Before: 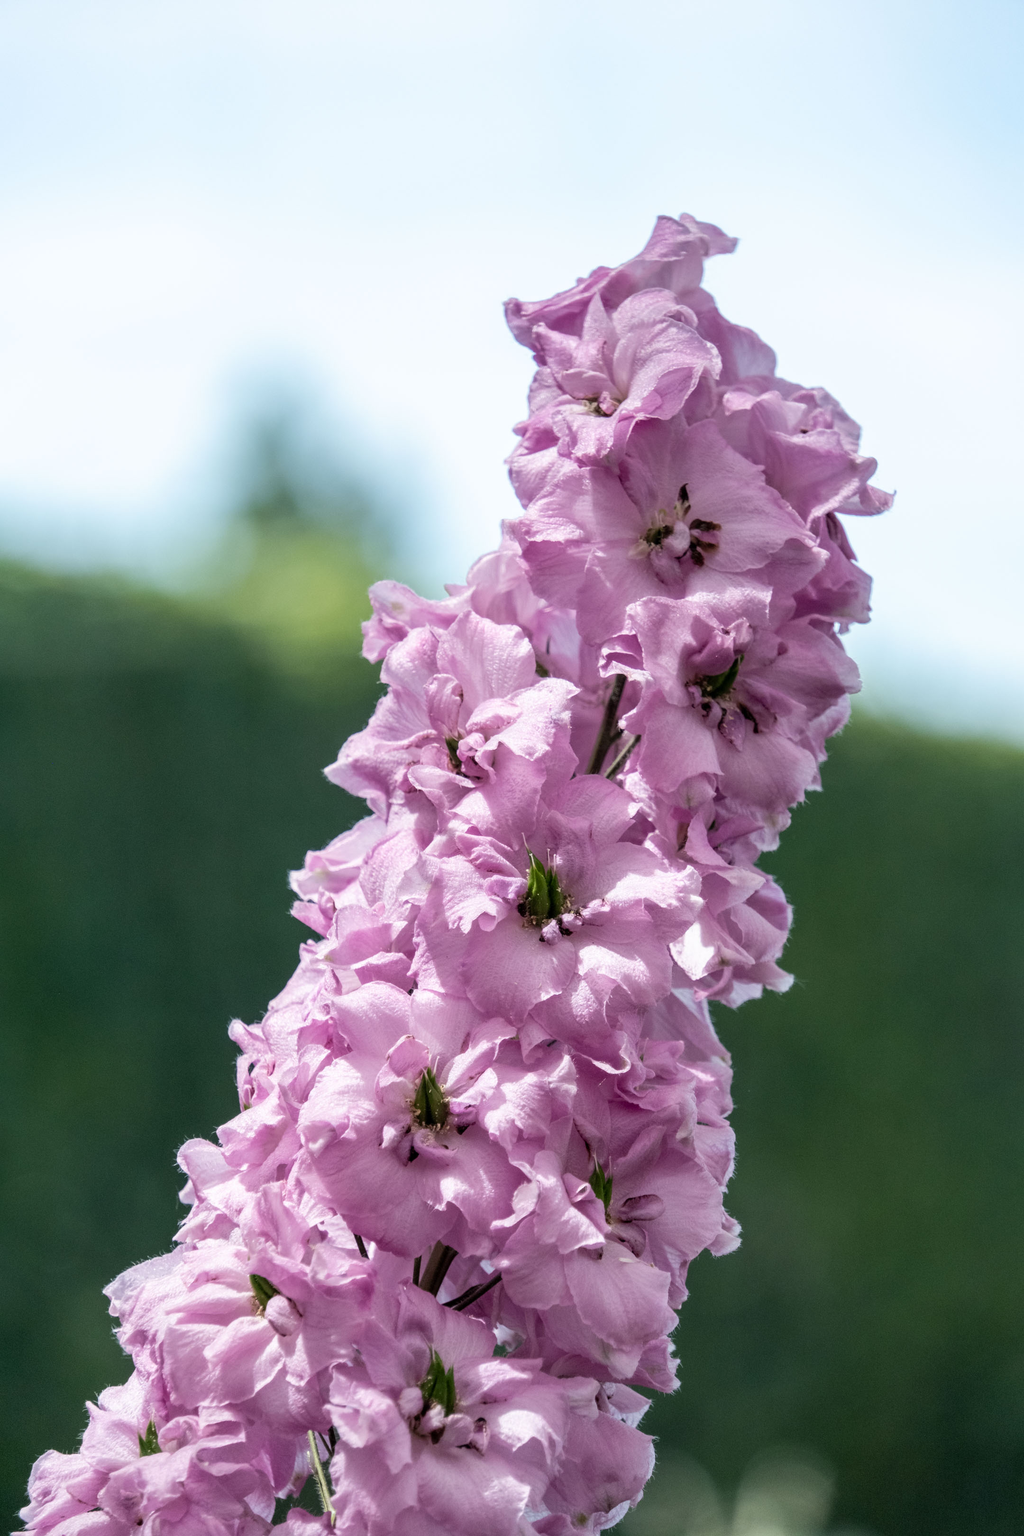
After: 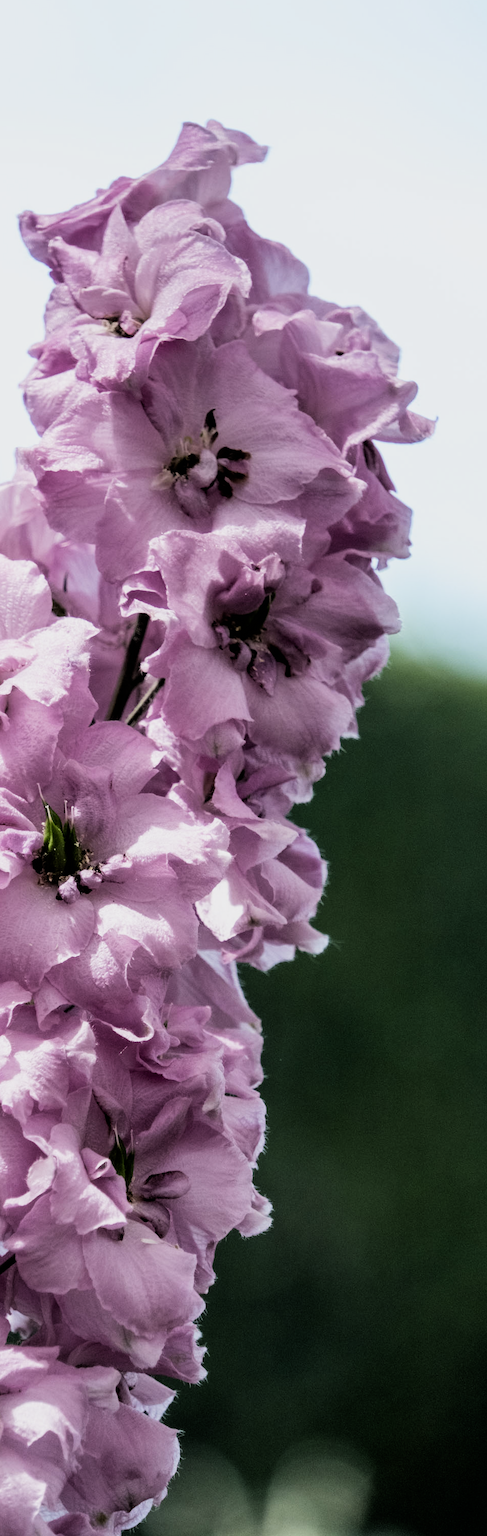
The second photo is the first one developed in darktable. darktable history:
crop: left 47.628%, top 6.643%, right 7.874%
color zones: curves: ch0 [(0.068, 0.464) (0.25, 0.5) (0.48, 0.508) (0.75, 0.536) (0.886, 0.476) (0.967, 0.456)]; ch1 [(0.066, 0.456) (0.25, 0.5) (0.616, 0.508) (0.746, 0.56) (0.934, 0.444)]
filmic rgb: black relative exposure -5 EV, white relative exposure 3.5 EV, hardness 3.19, contrast 1.4, highlights saturation mix -50%
